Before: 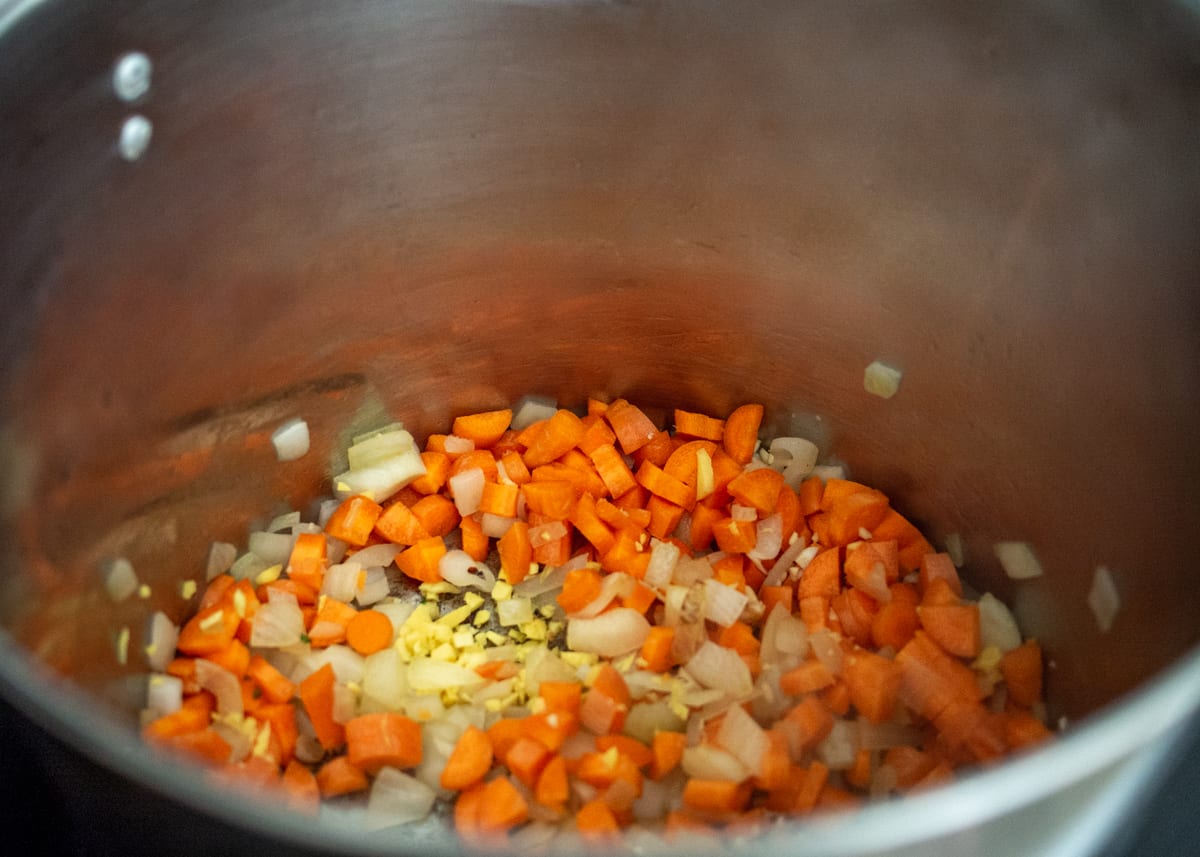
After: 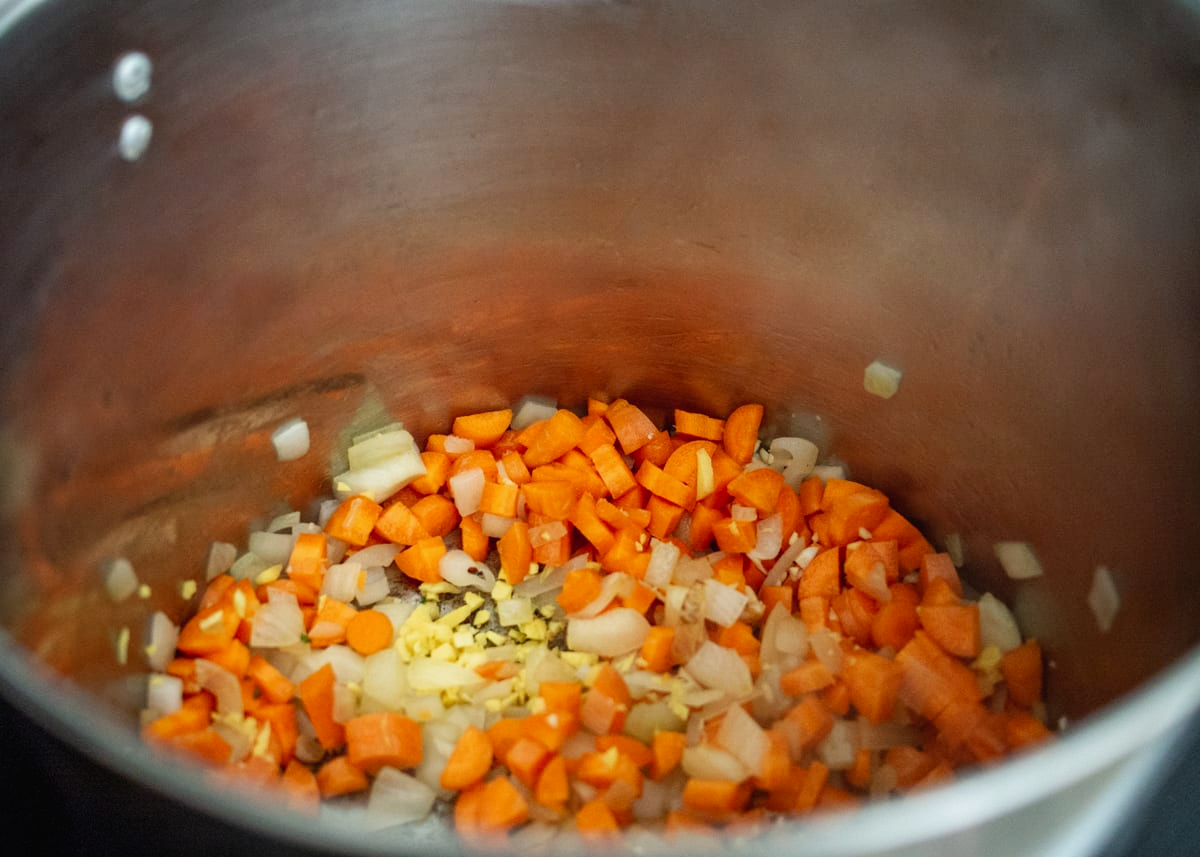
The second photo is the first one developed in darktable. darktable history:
tone curve: curves: ch0 [(0, 0.013) (0.036, 0.035) (0.274, 0.288) (0.504, 0.536) (0.844, 0.84) (1, 0.97)]; ch1 [(0, 0) (0.389, 0.403) (0.462, 0.48) (0.499, 0.5) (0.524, 0.529) (0.567, 0.603) (0.626, 0.651) (0.749, 0.781) (1, 1)]; ch2 [(0, 0) (0.464, 0.478) (0.5, 0.501) (0.533, 0.539) (0.599, 0.6) (0.704, 0.732) (1, 1)], preserve colors none
